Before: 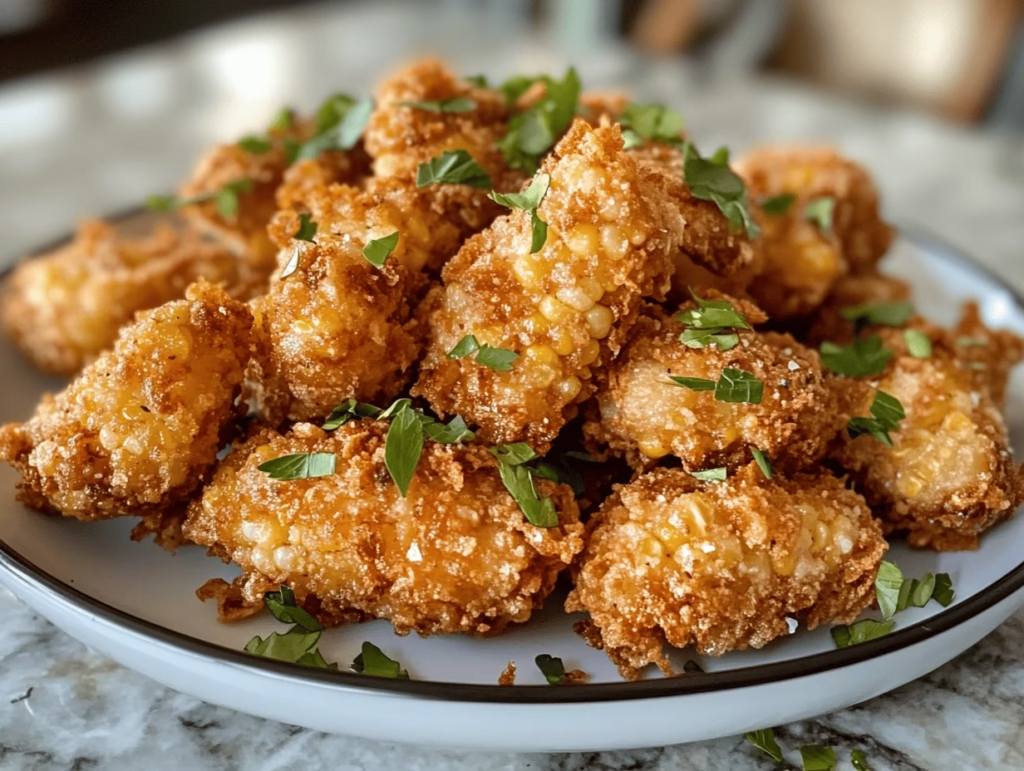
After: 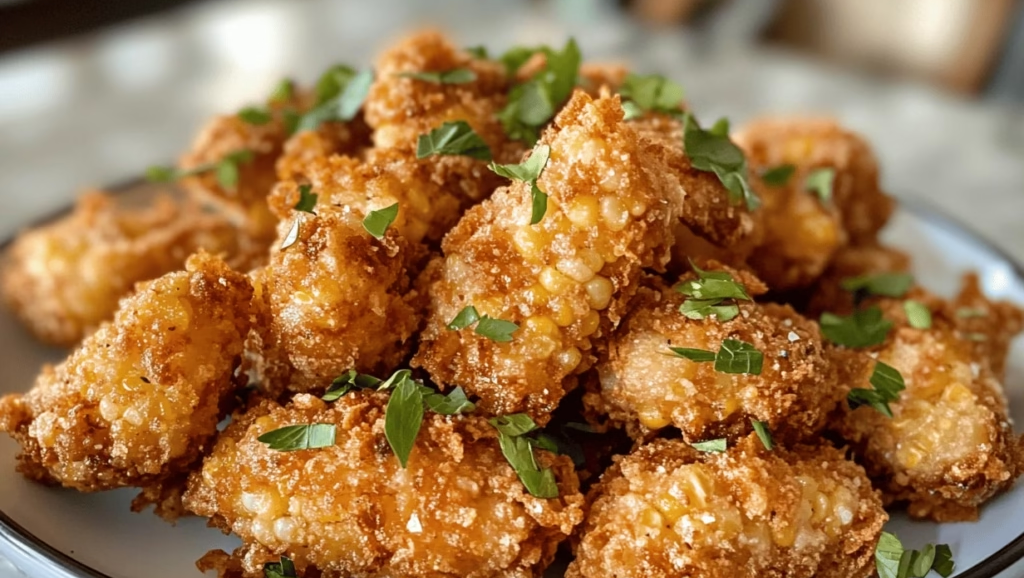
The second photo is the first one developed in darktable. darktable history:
crop: top 3.857%, bottom 21.132%
velvia: strength 6%
